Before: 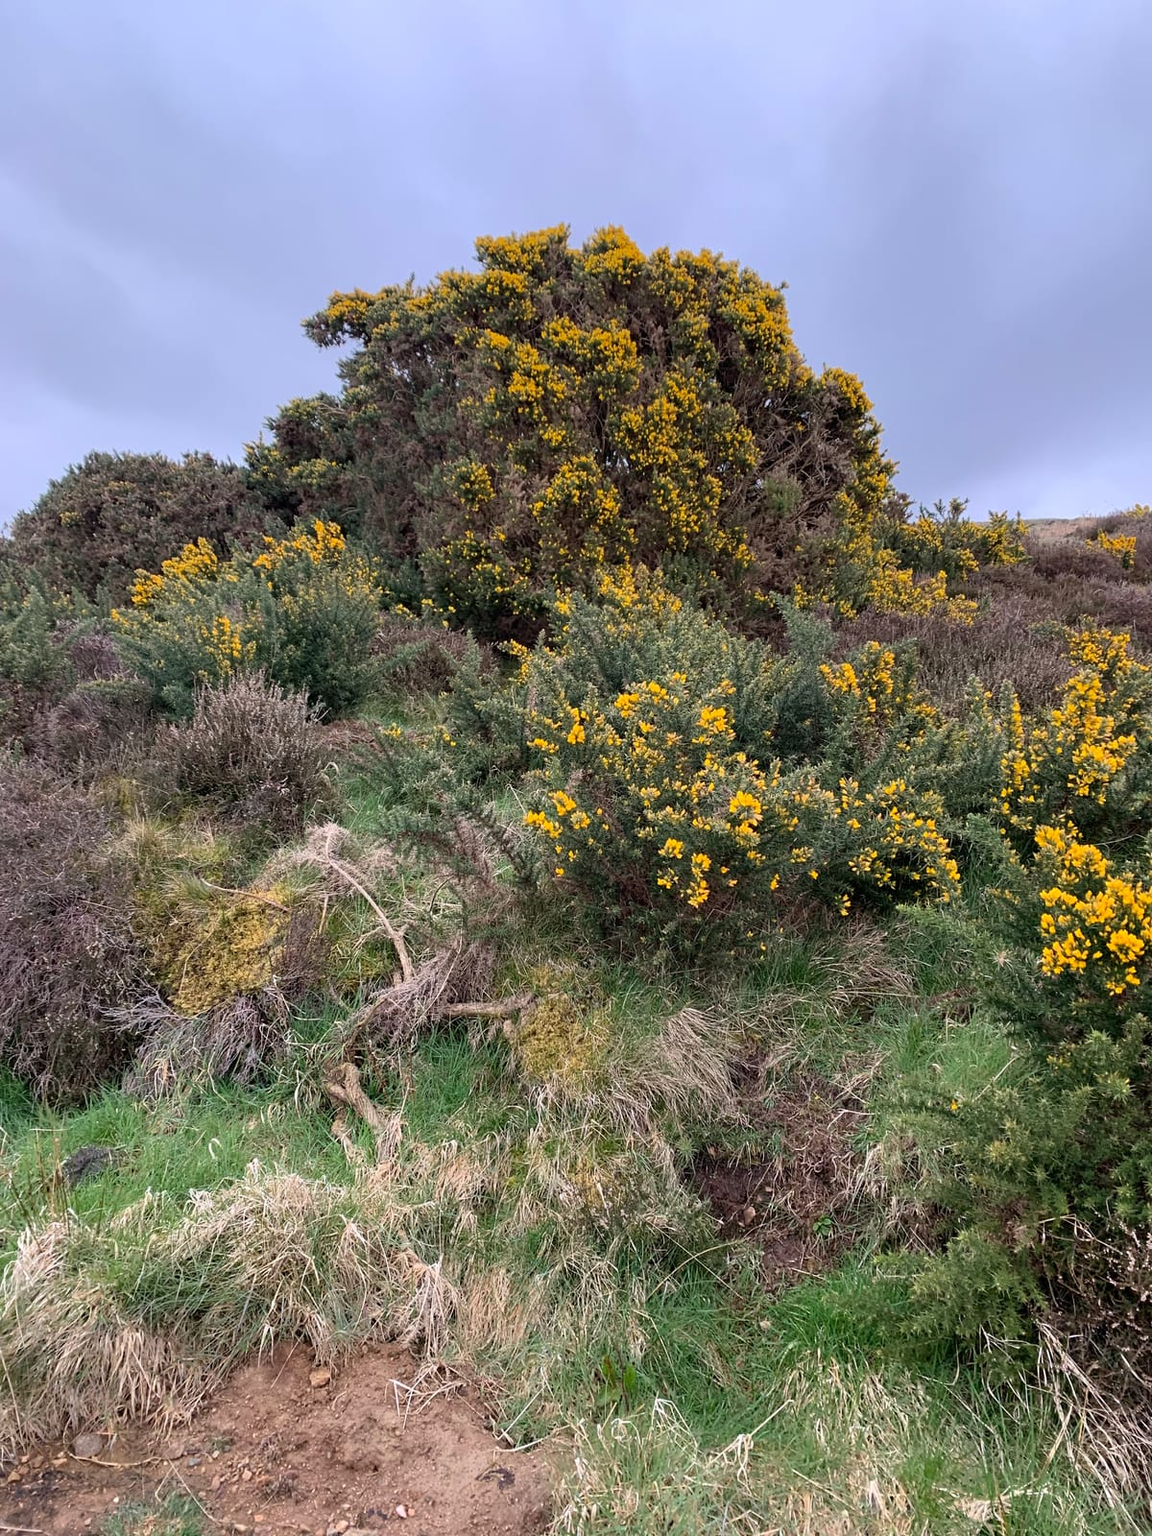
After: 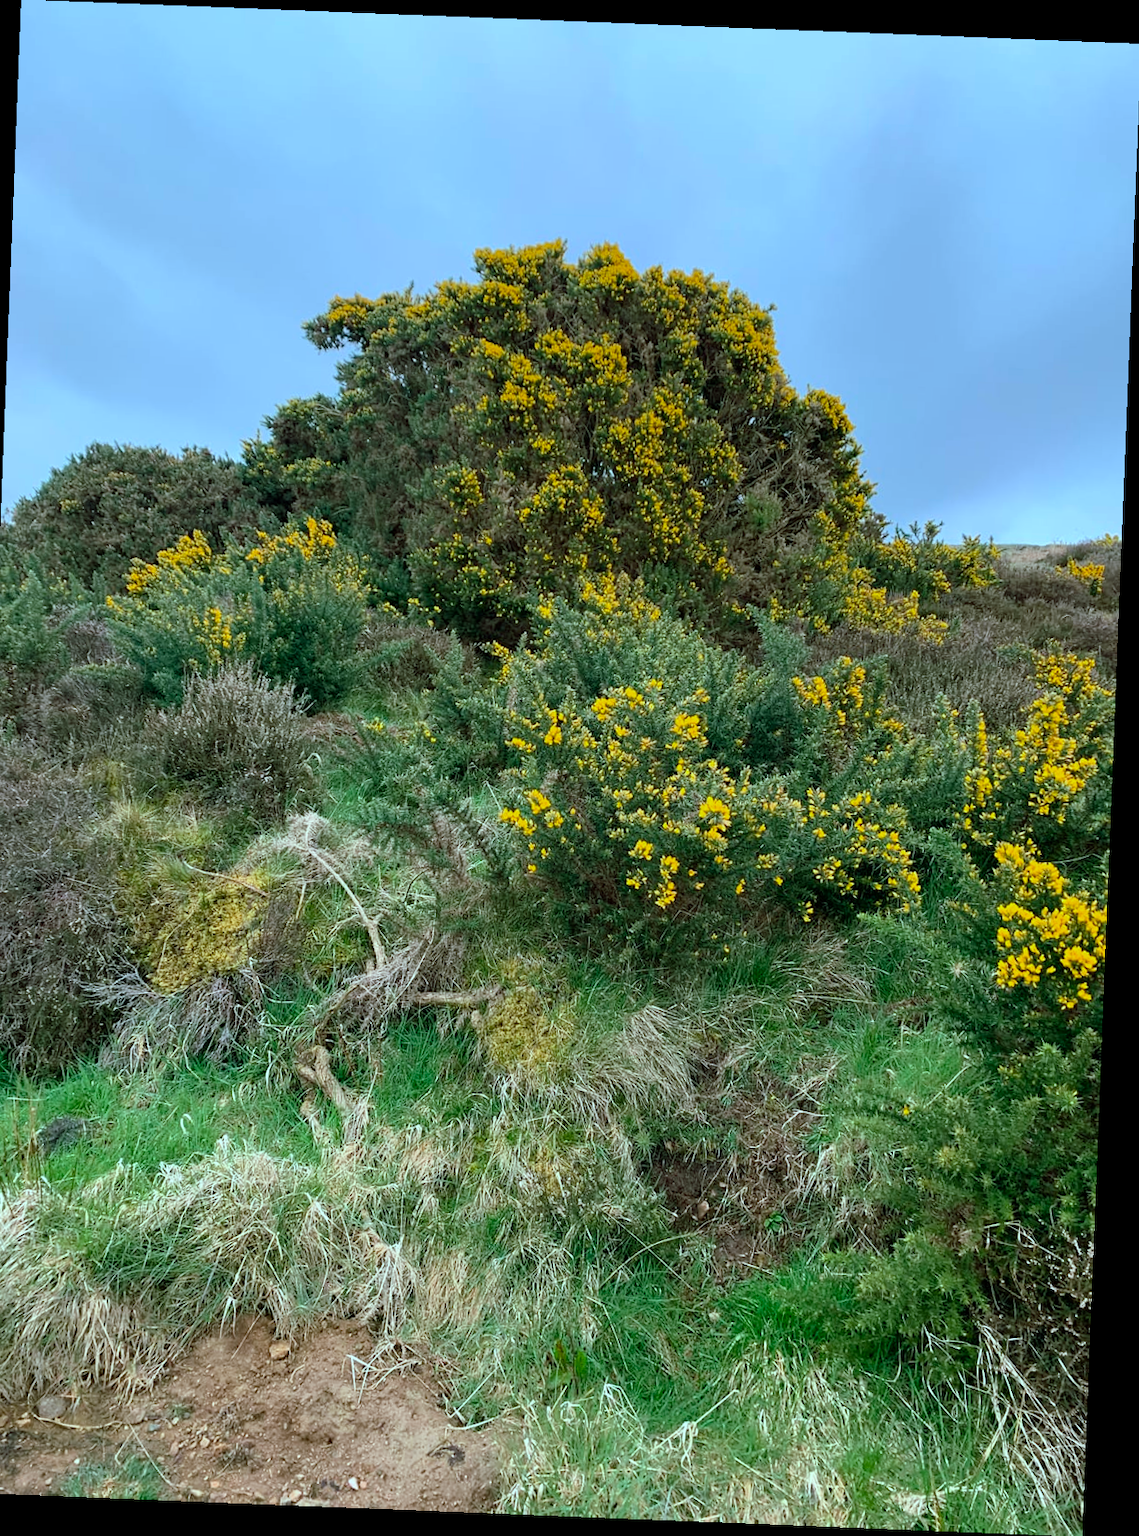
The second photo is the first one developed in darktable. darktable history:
rotate and perspective: rotation 2.27°, automatic cropping off
color balance rgb: shadows lift › chroma 11.71%, shadows lift › hue 133.46°, highlights gain › chroma 4%, highlights gain › hue 200.2°, perceptual saturation grading › global saturation 18.05%
crop and rotate: left 3.238%
